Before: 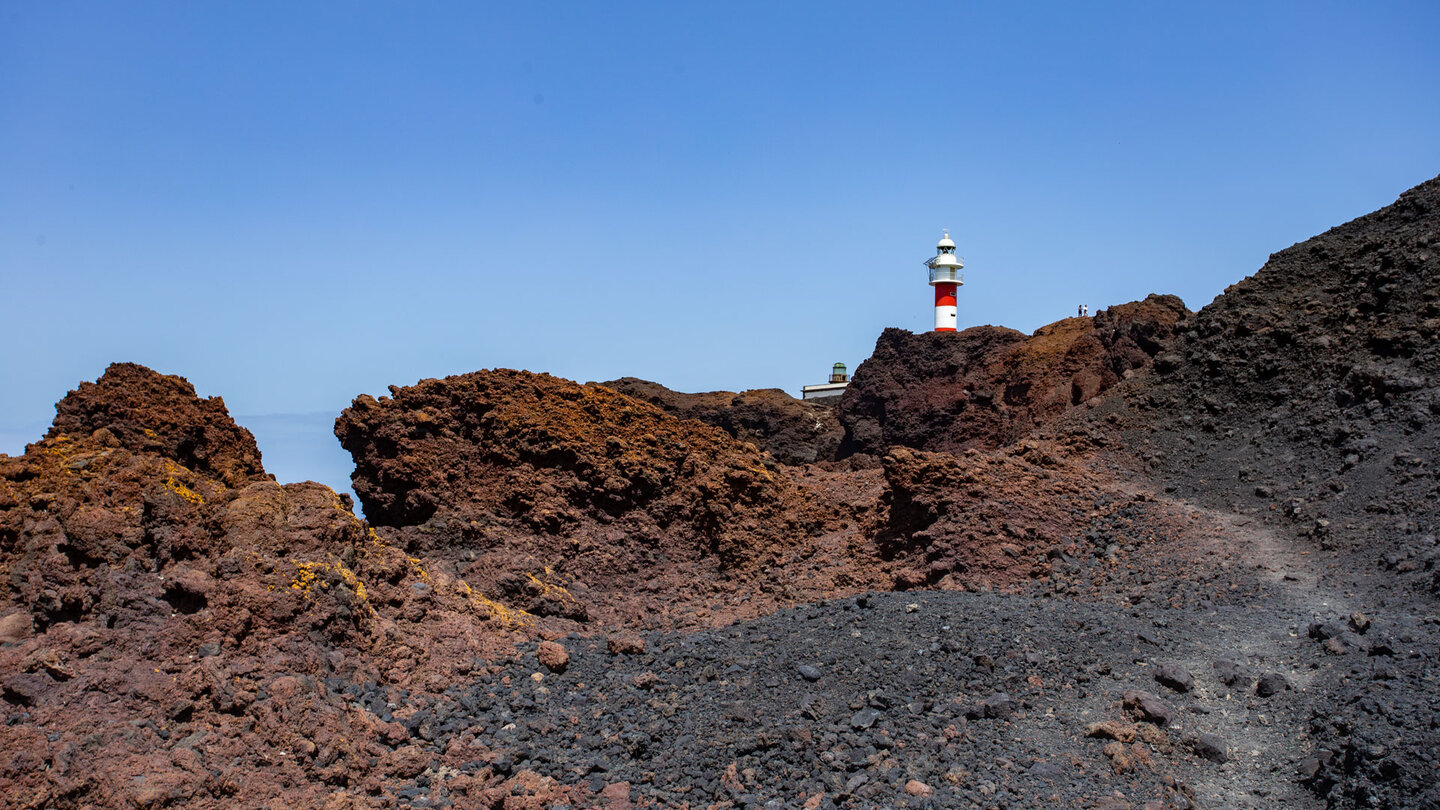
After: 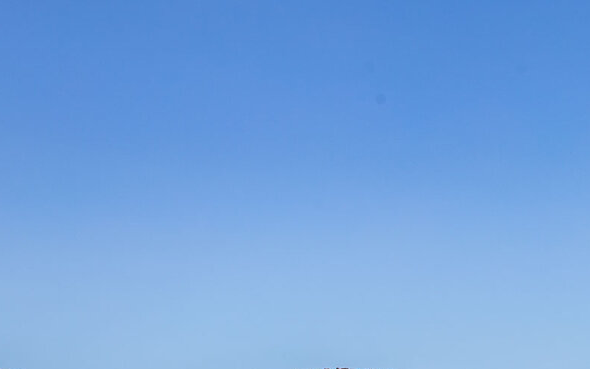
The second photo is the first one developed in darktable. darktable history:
crop and rotate: left 11.017%, top 0.049%, right 47.983%, bottom 54.391%
